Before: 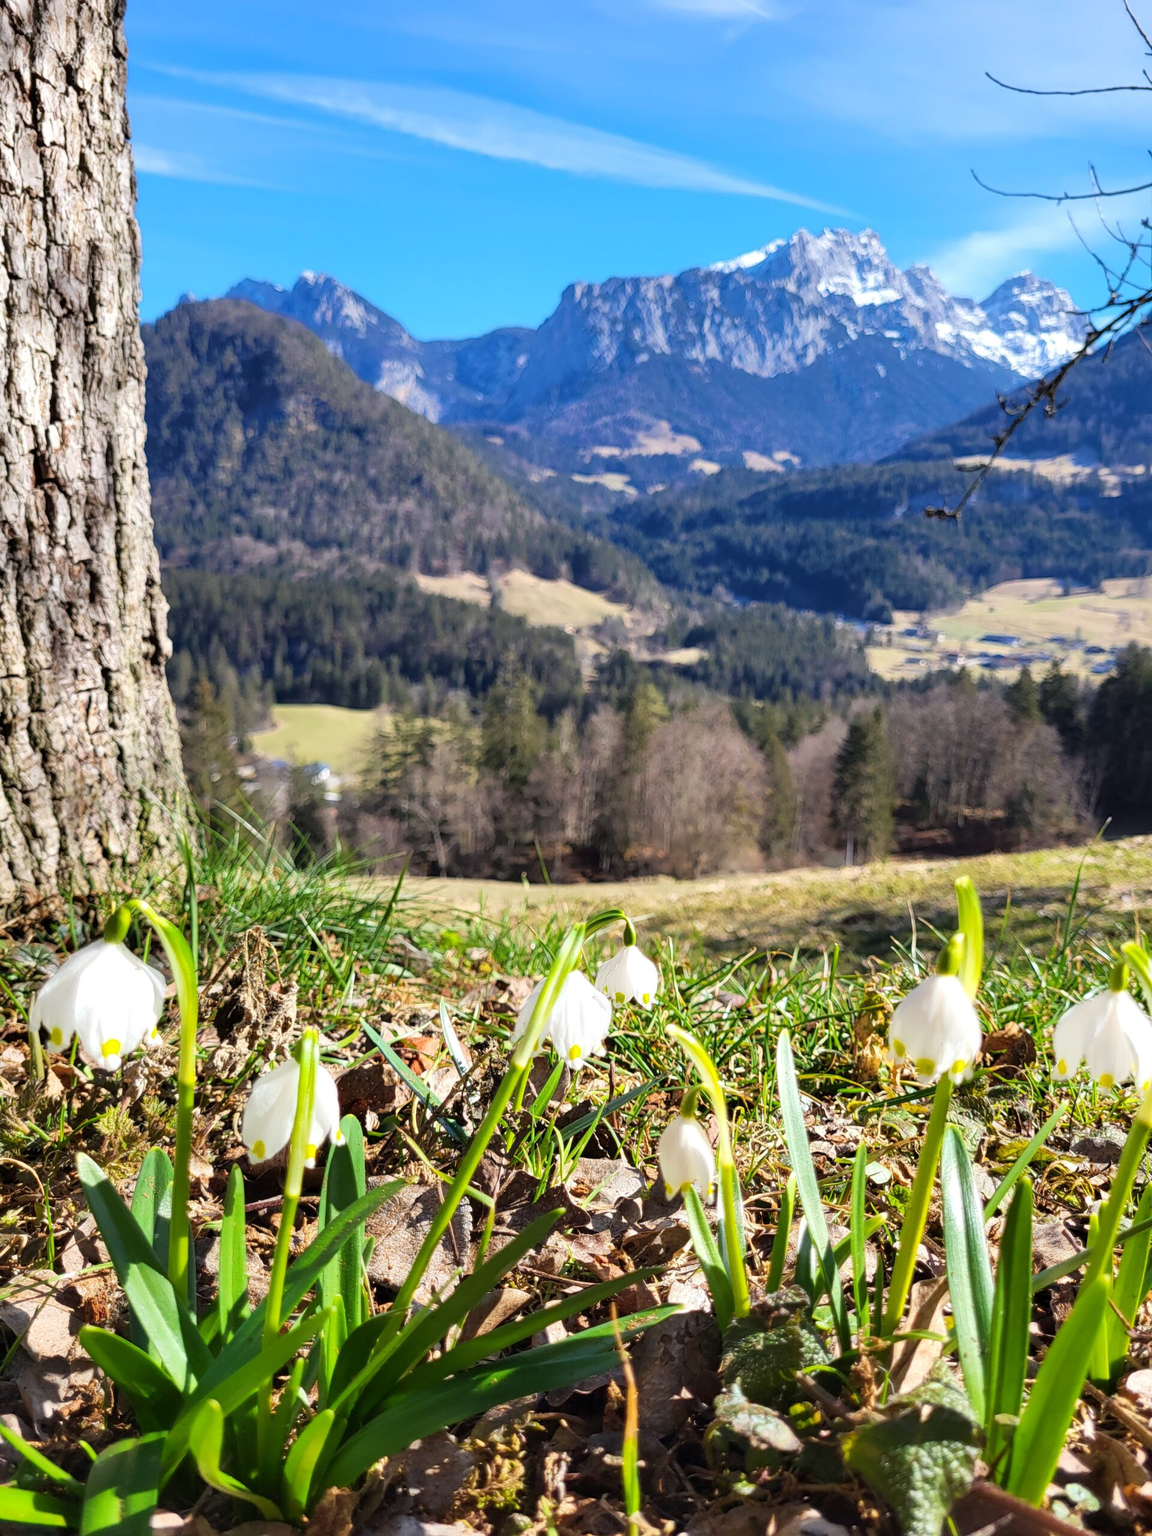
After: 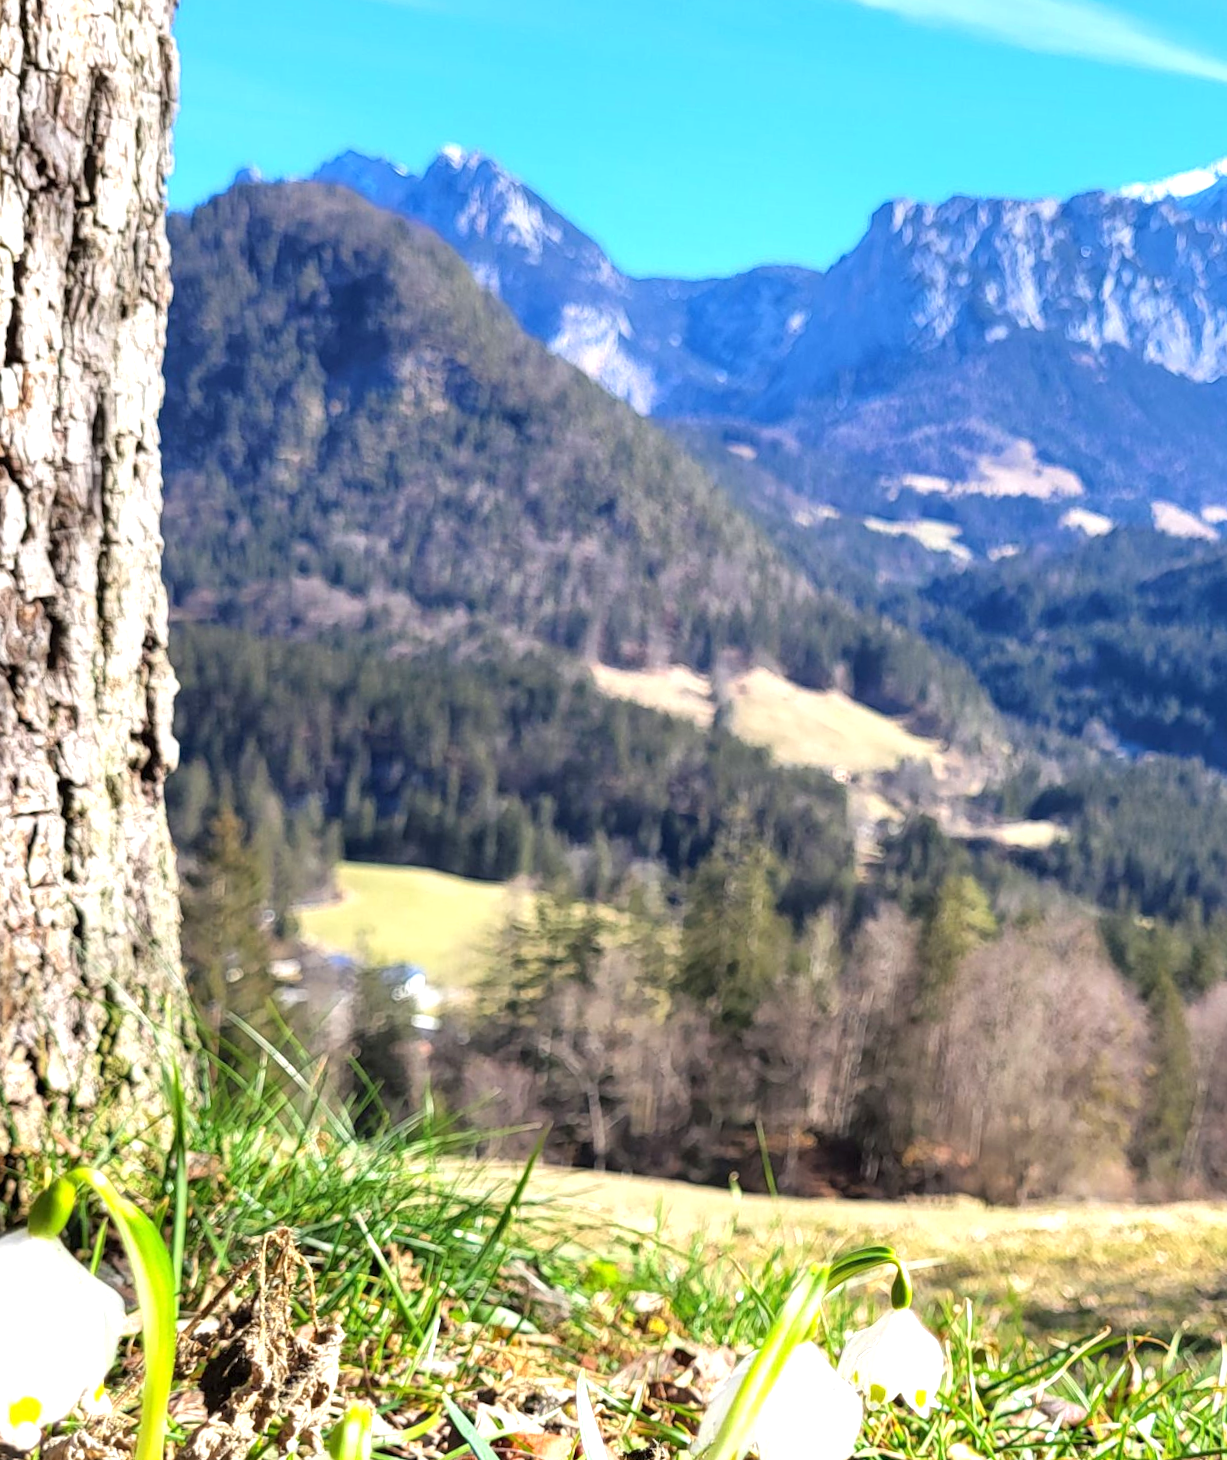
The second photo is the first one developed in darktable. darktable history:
exposure: exposure 0.634 EV, compensate highlight preservation false
crop and rotate: angle -4.42°, left 2.272%, top 6.813%, right 27.391%, bottom 30.437%
tone equalizer: edges refinement/feathering 500, mask exposure compensation -1.57 EV, preserve details no
